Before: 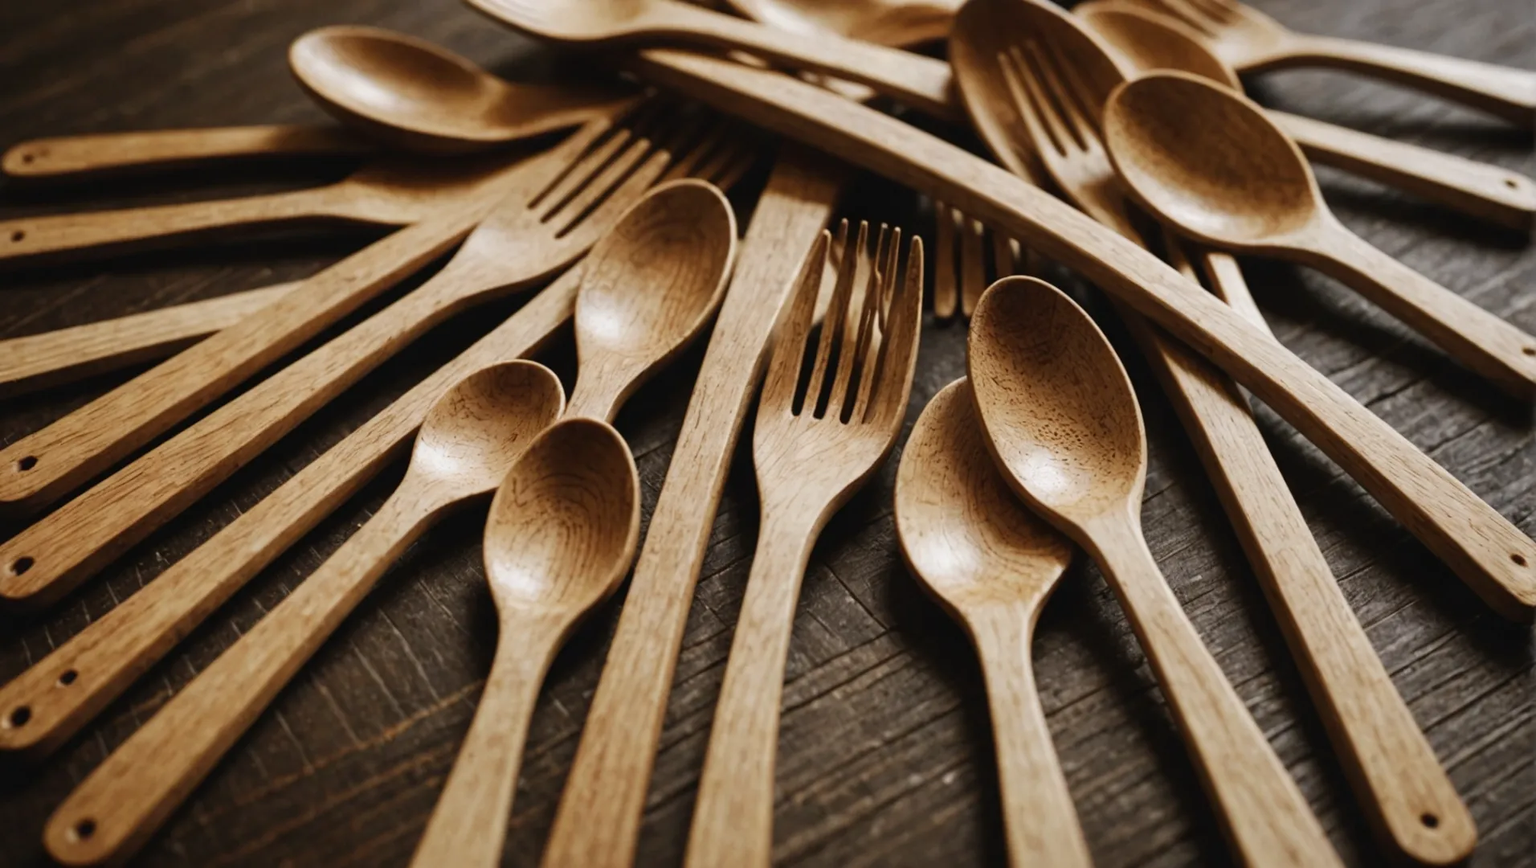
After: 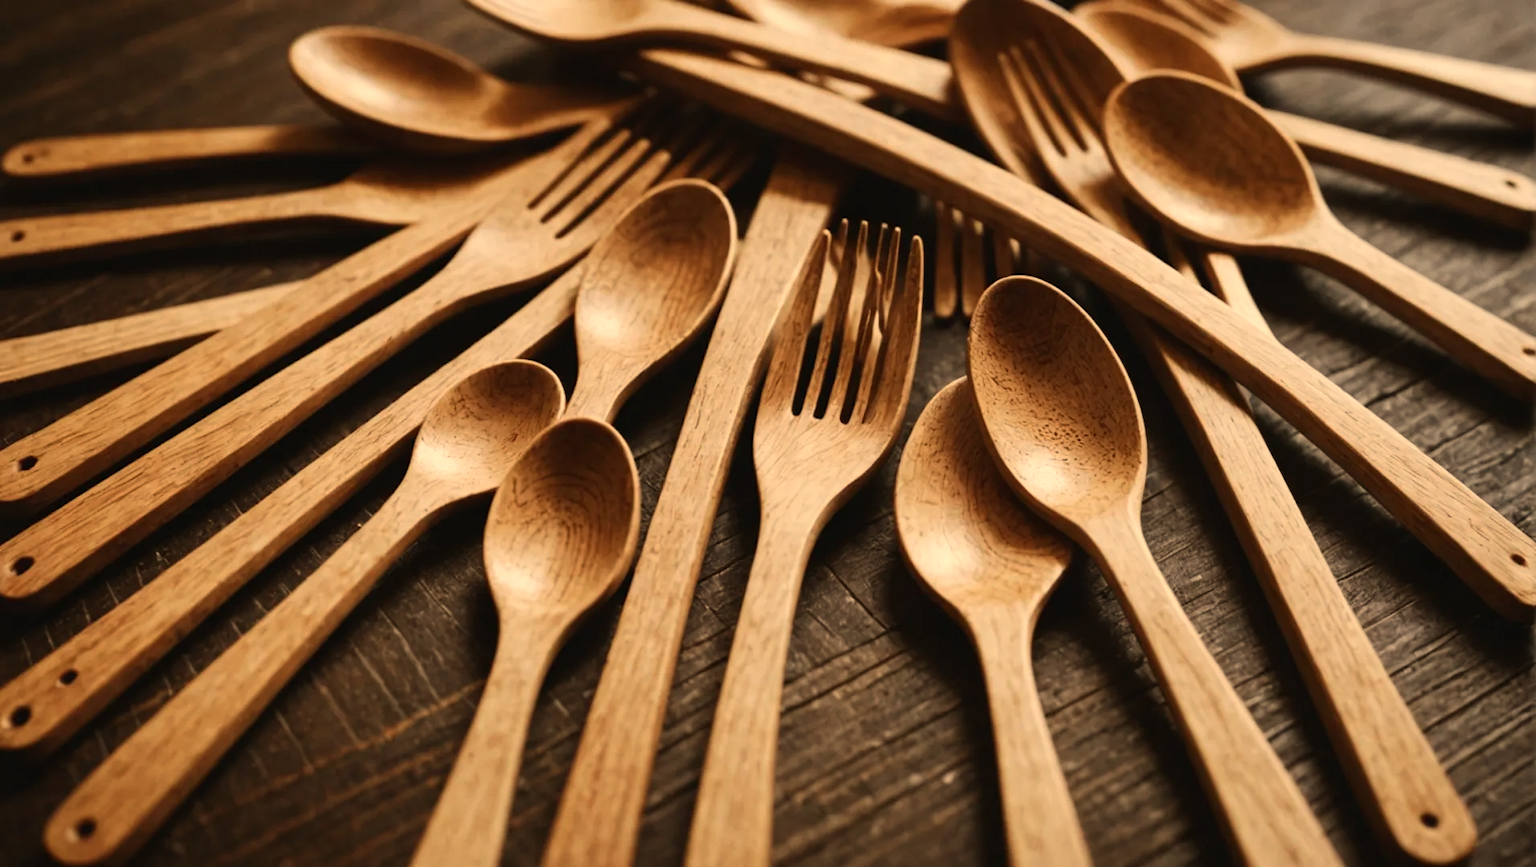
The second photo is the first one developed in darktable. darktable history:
white balance: red 1.138, green 0.996, blue 0.812
contrast brightness saturation: contrast 0.1, brightness 0.02, saturation 0.02
